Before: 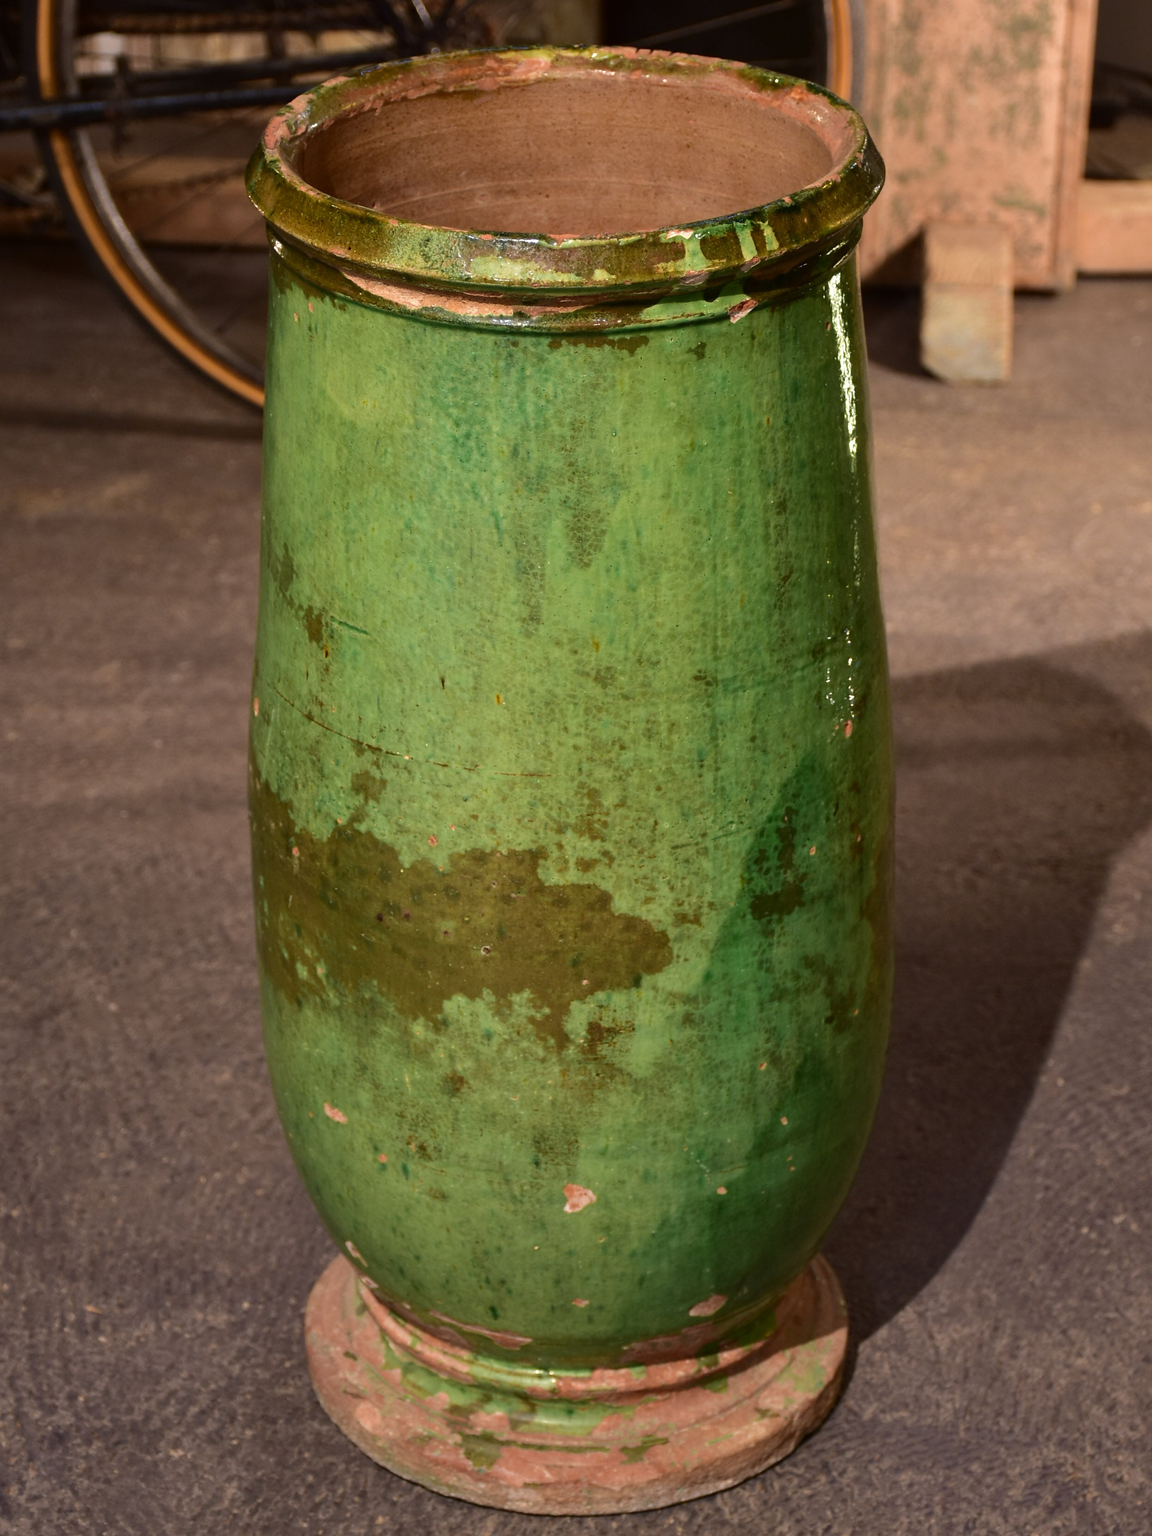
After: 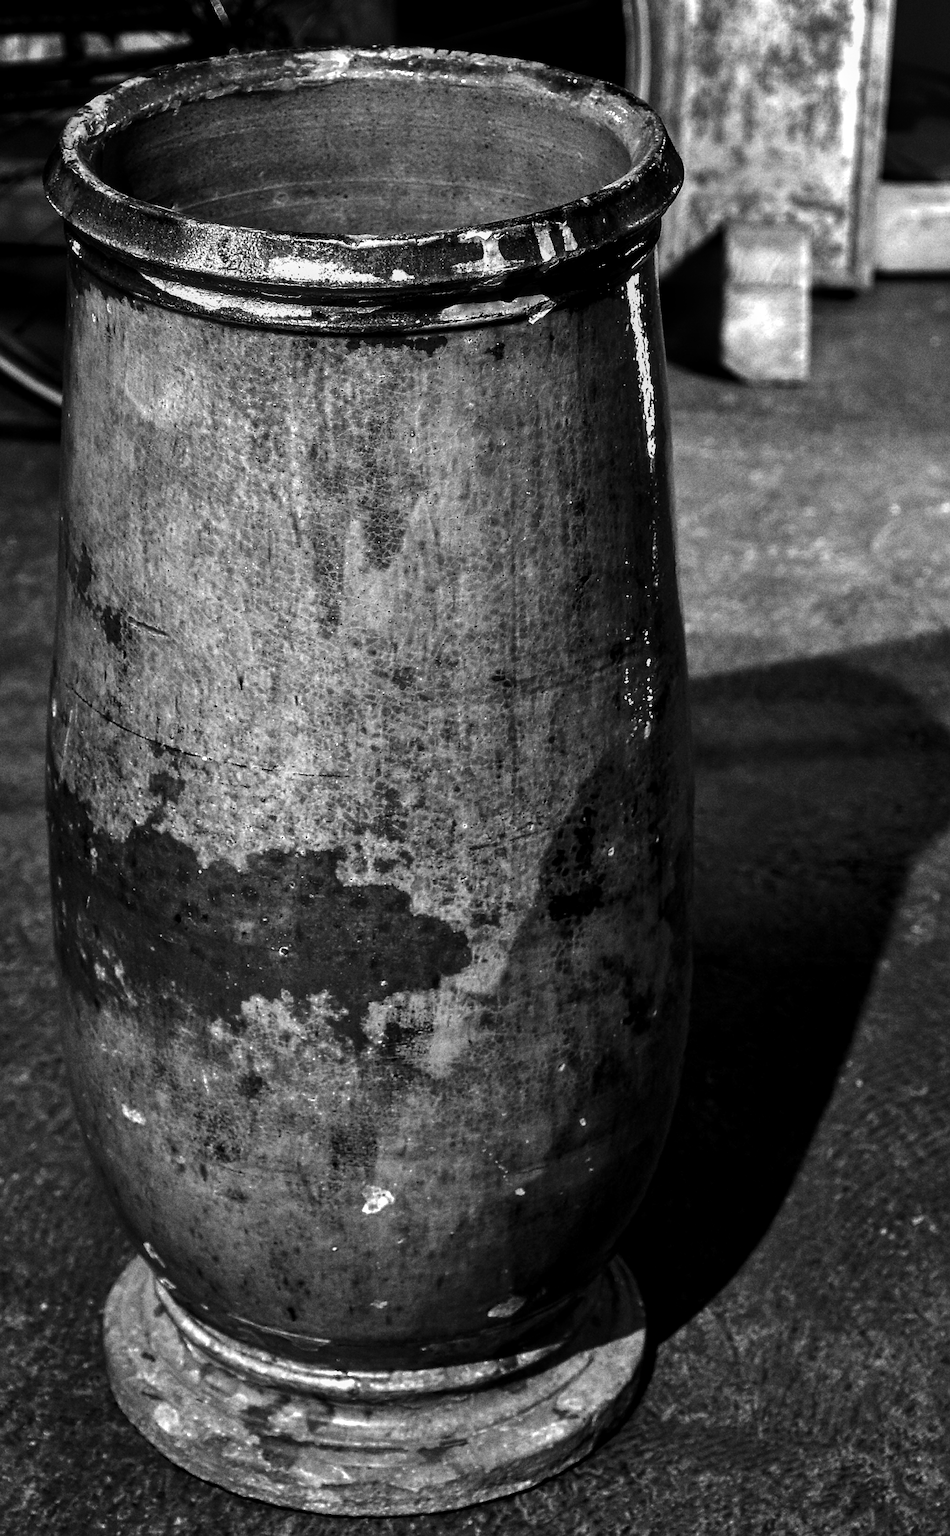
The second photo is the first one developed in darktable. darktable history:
crop: left 17.582%, bottom 0.031%
contrast brightness saturation: contrast 0.02, brightness -1, saturation -1
exposure: black level correction 0, exposure 1.1 EV, compensate highlight preservation false
local contrast: on, module defaults
sharpen: on, module defaults
shadows and highlights: shadows 40, highlights -54, highlights color adjustment 46%, low approximation 0.01, soften with gaussian
grain: coarseness 8.68 ISO, strength 31.94%
